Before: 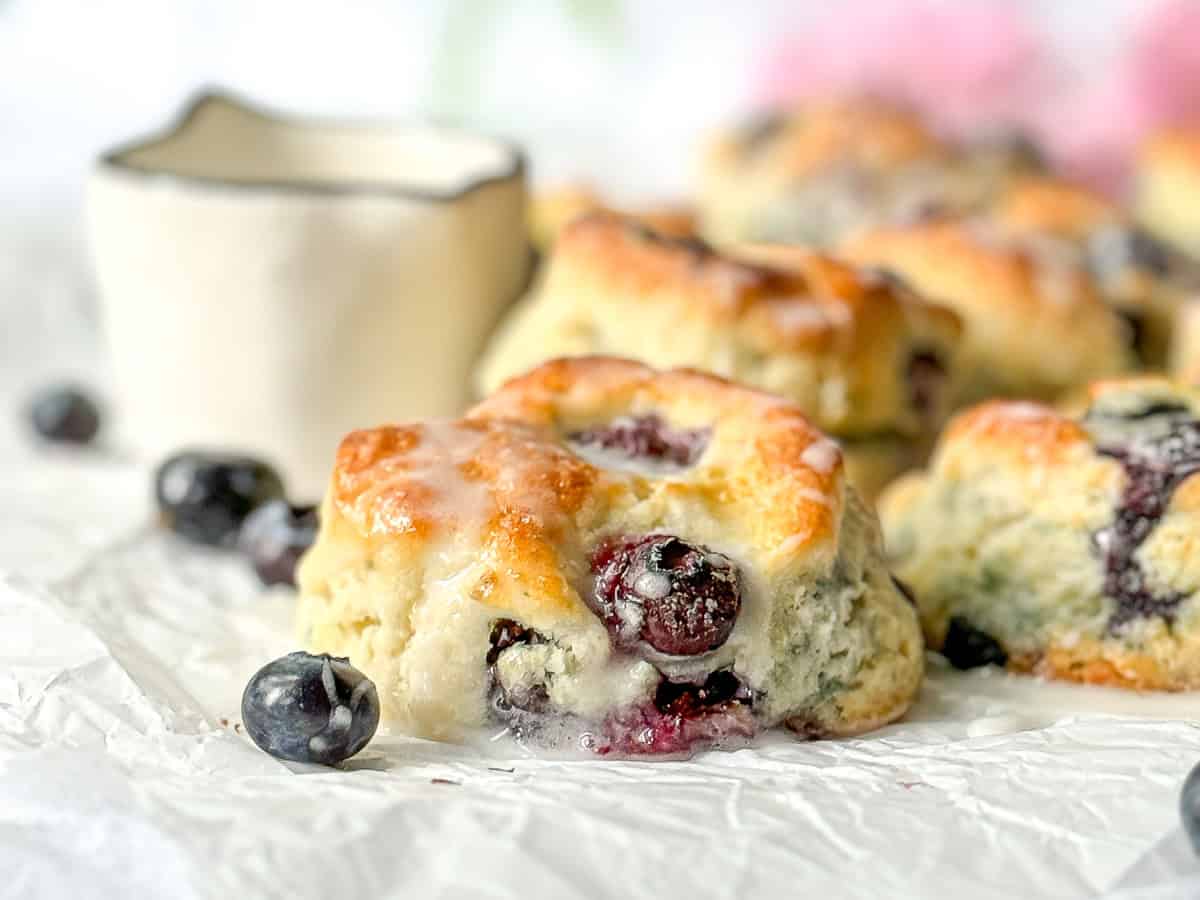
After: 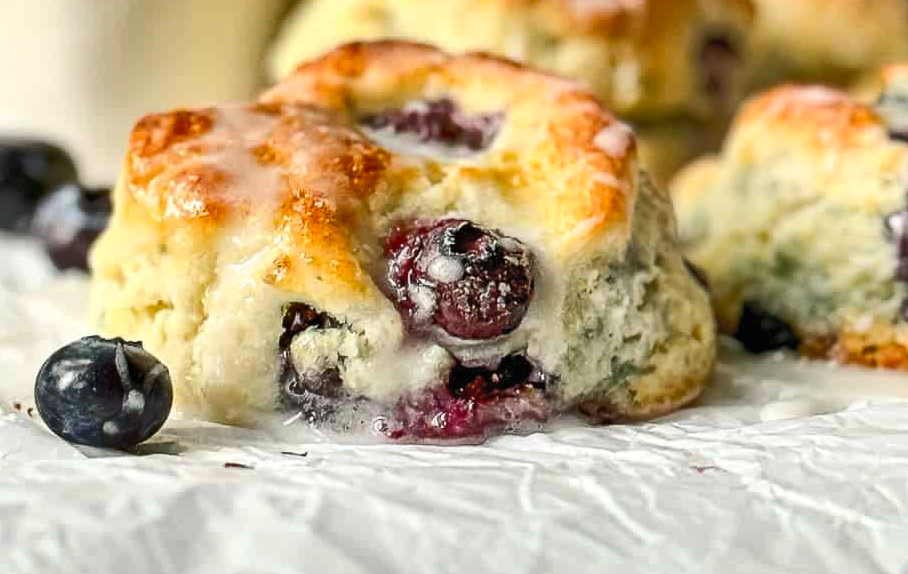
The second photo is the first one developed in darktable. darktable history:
crop and rotate: left 17.299%, top 35.115%, right 7.015%, bottom 1.024%
contrast brightness saturation: contrast 0.14, brightness 0.21
shadows and highlights: shadows 30.63, highlights -63.22, shadows color adjustment 98%, highlights color adjustment 58.61%, soften with gaussian
